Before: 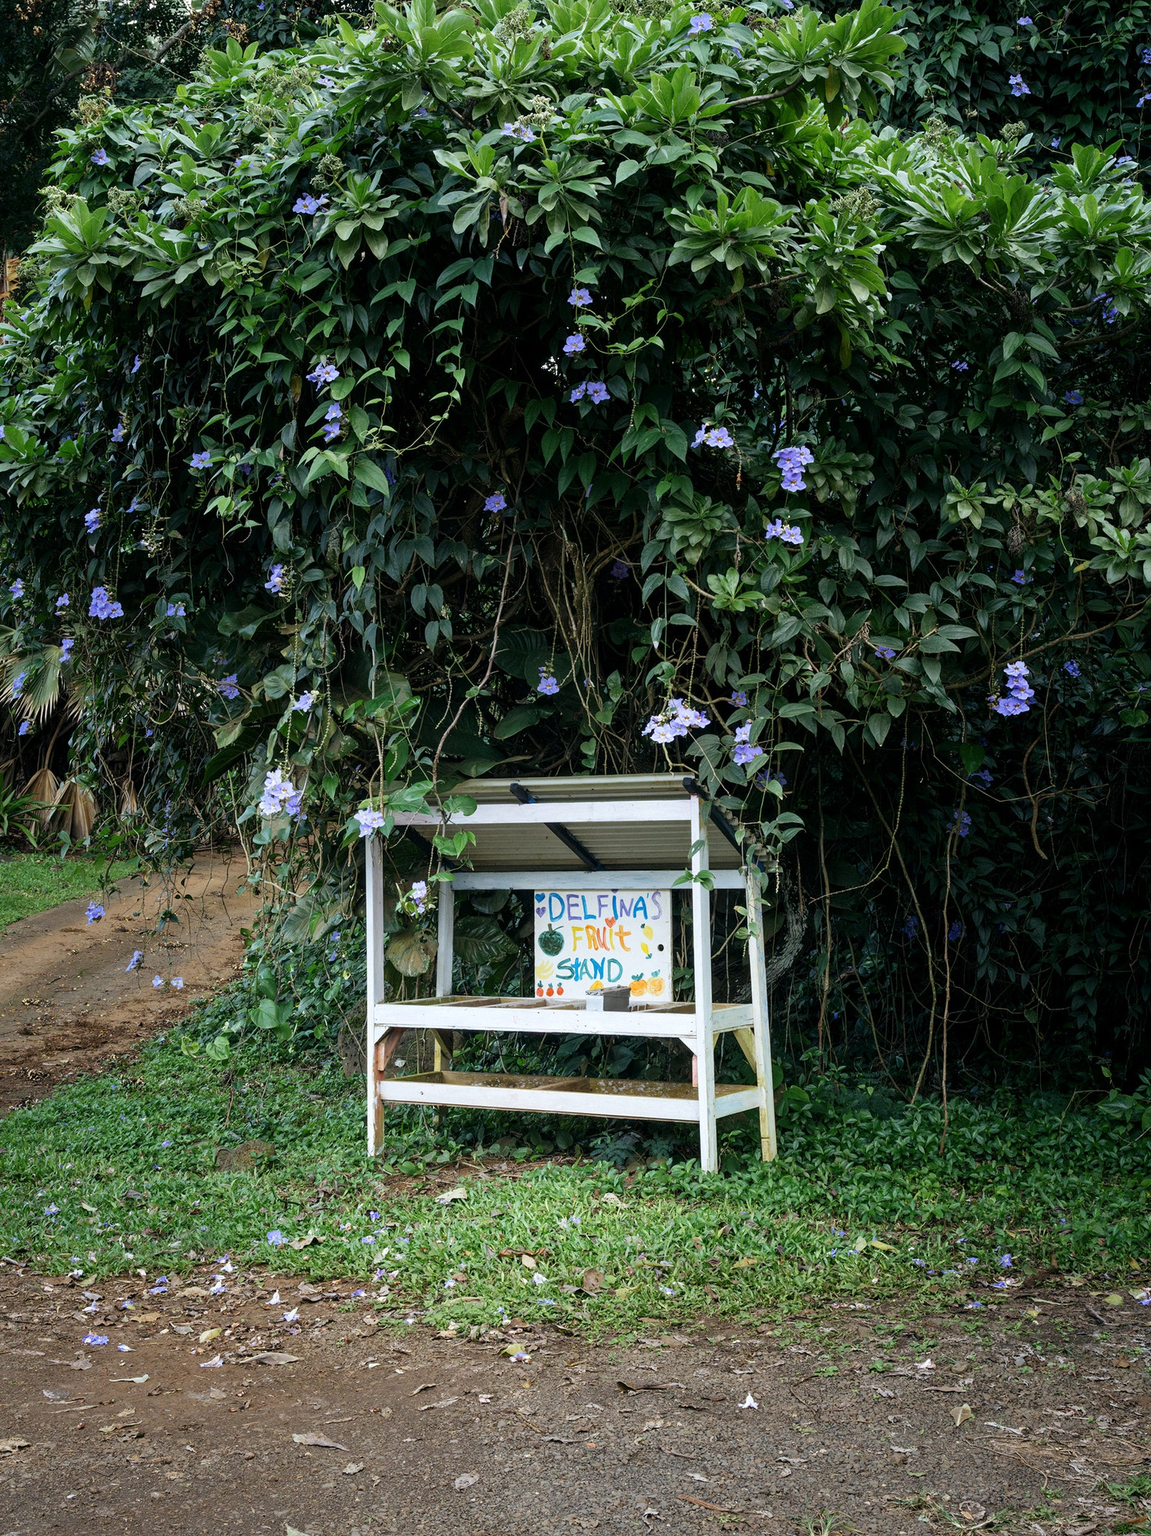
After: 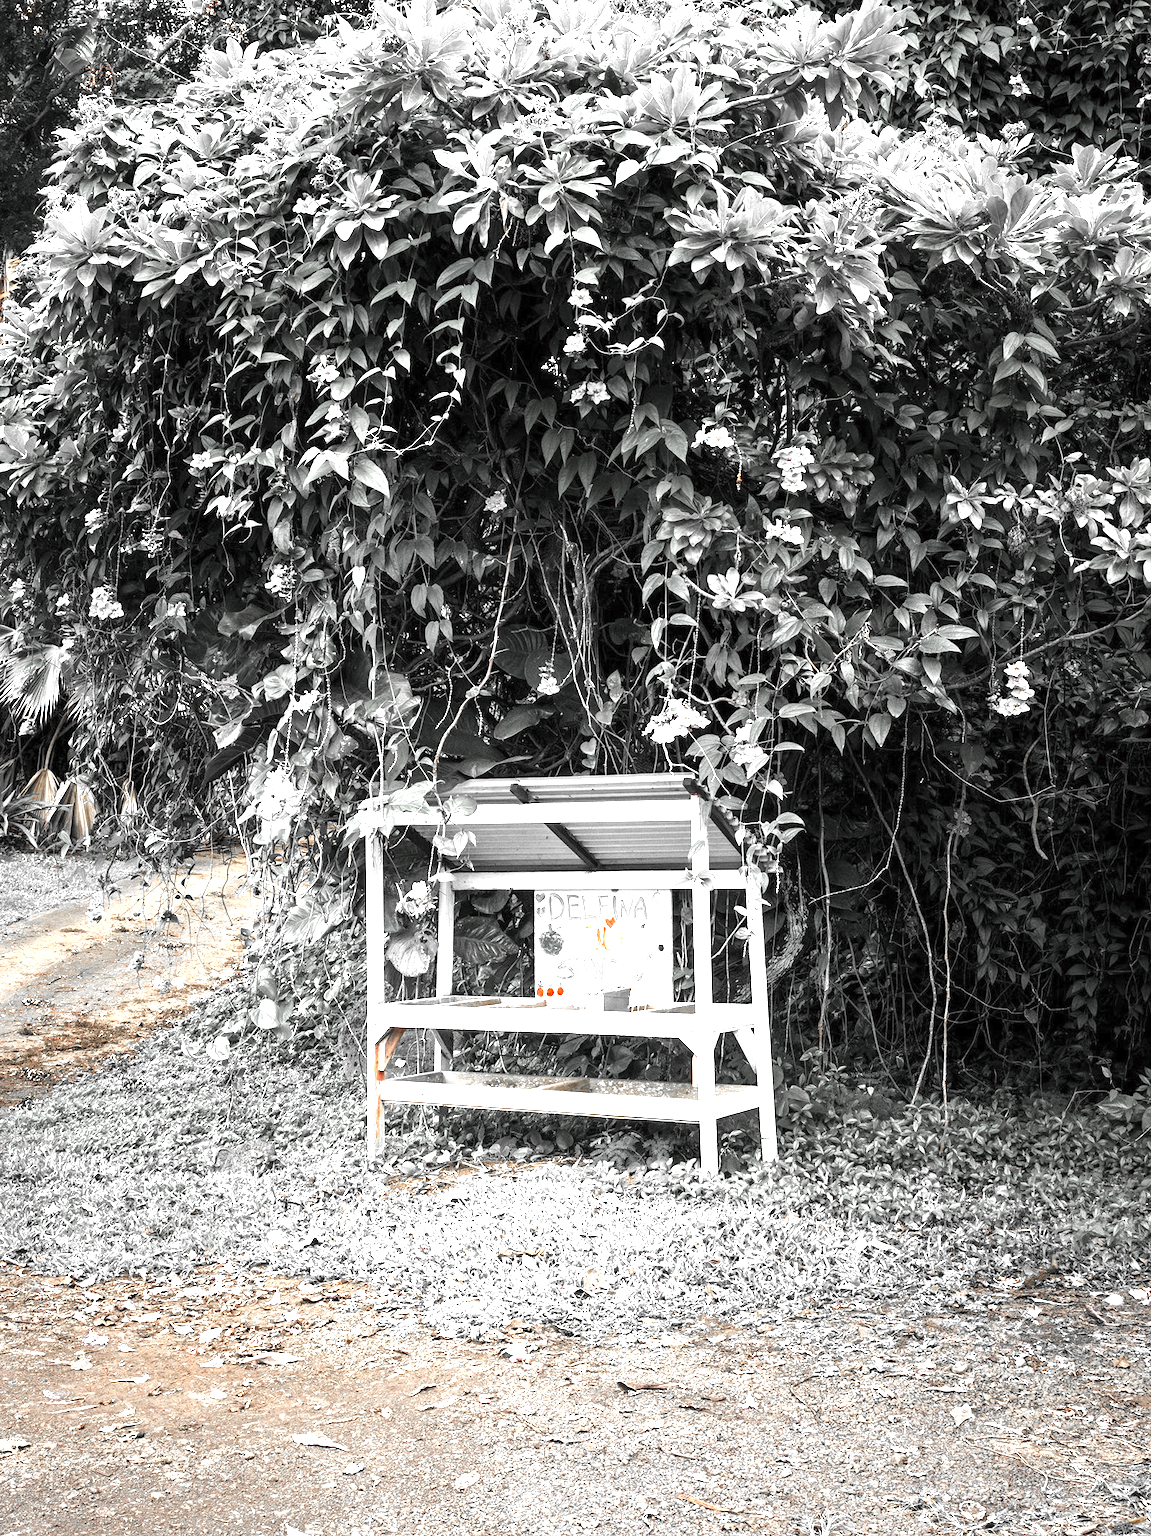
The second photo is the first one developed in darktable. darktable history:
exposure: exposure 2.054 EV, compensate highlight preservation false
color zones: curves: ch0 [(0, 0.497) (0.096, 0.361) (0.221, 0.538) (0.429, 0.5) (0.571, 0.5) (0.714, 0.5) (0.857, 0.5) (1, 0.497)]; ch1 [(0, 0.5) (0.143, 0.5) (0.257, -0.002) (0.429, 0.04) (0.571, -0.001) (0.714, -0.015) (0.857, 0.024) (1, 0.5)]
